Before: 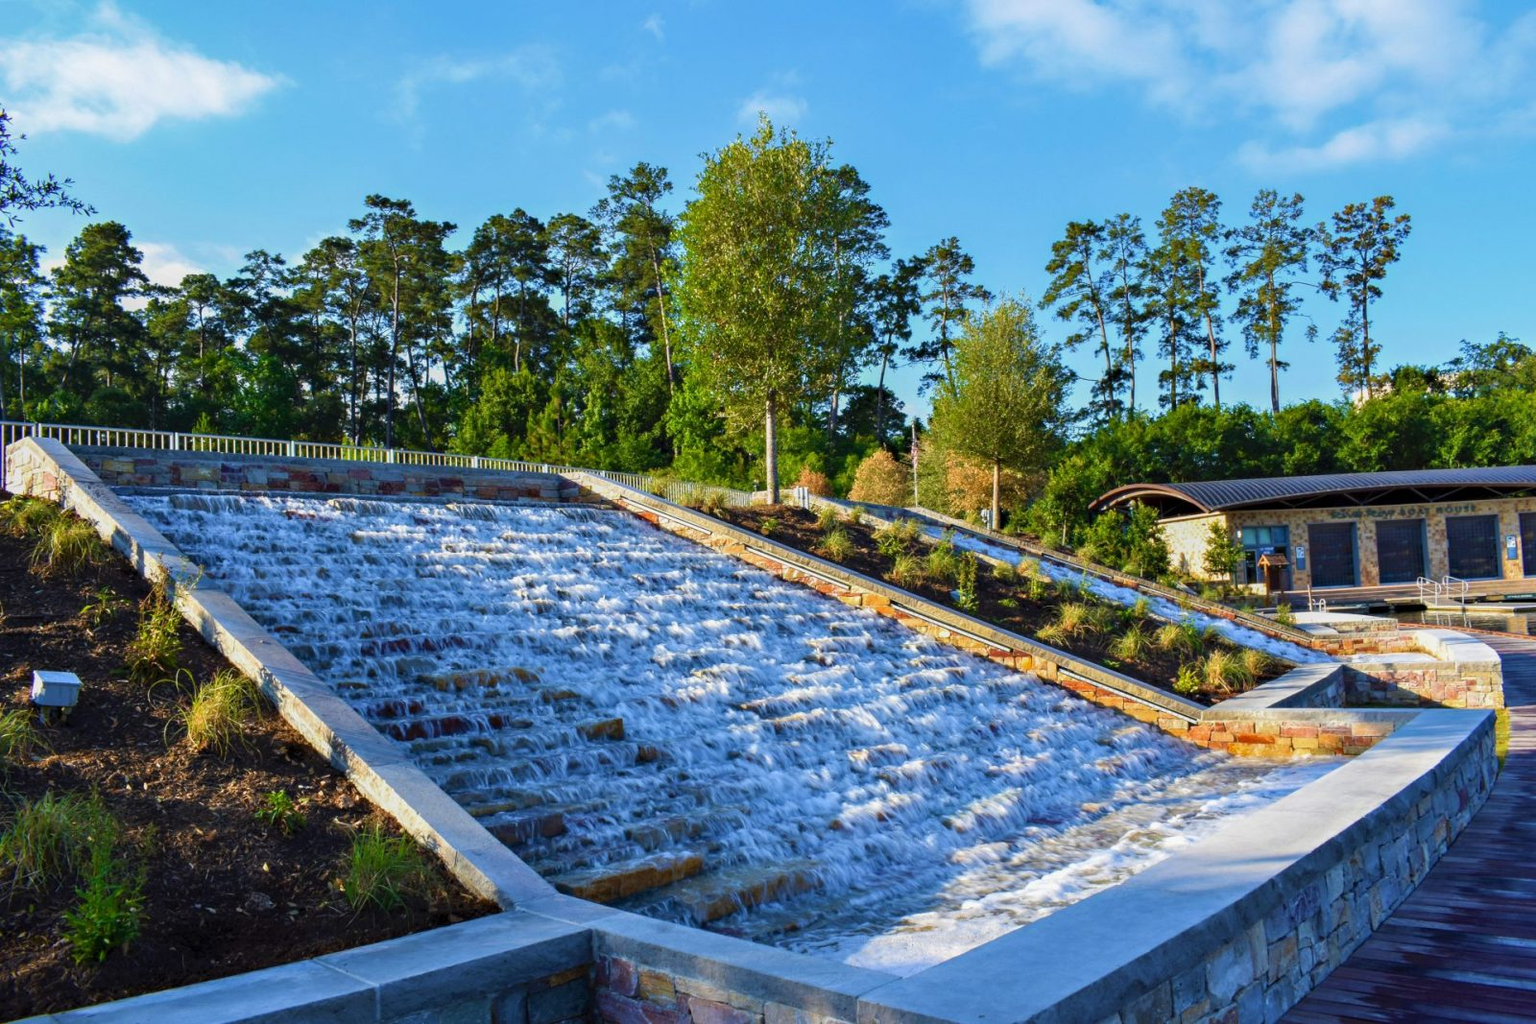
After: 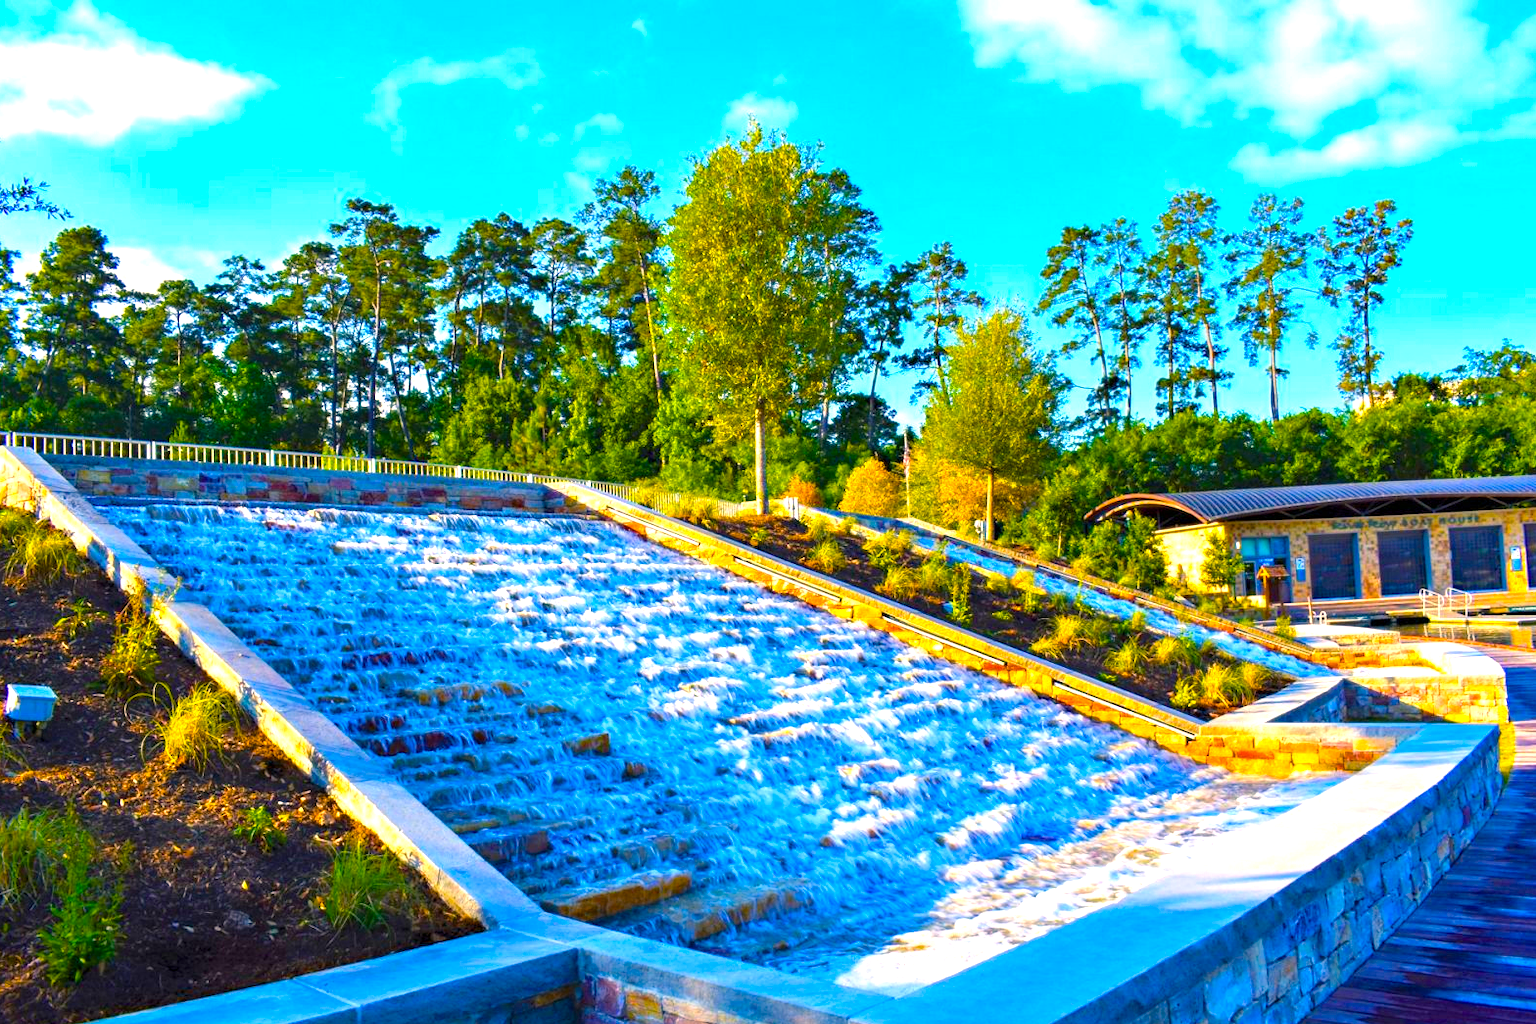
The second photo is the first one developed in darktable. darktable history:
exposure: exposure 0.6 EV, compensate highlight preservation false
color balance rgb: highlights gain › chroma 3.859%, highlights gain › hue 57.58°, linear chroma grading › global chroma 14.537%, perceptual saturation grading › global saturation 51.11%, perceptual brilliance grading › global brilliance 9.923%, perceptual brilliance grading › shadows 15.325%, global vibrance 20%
tone equalizer: on, module defaults
crop: left 1.691%, right 0.27%, bottom 1.963%
